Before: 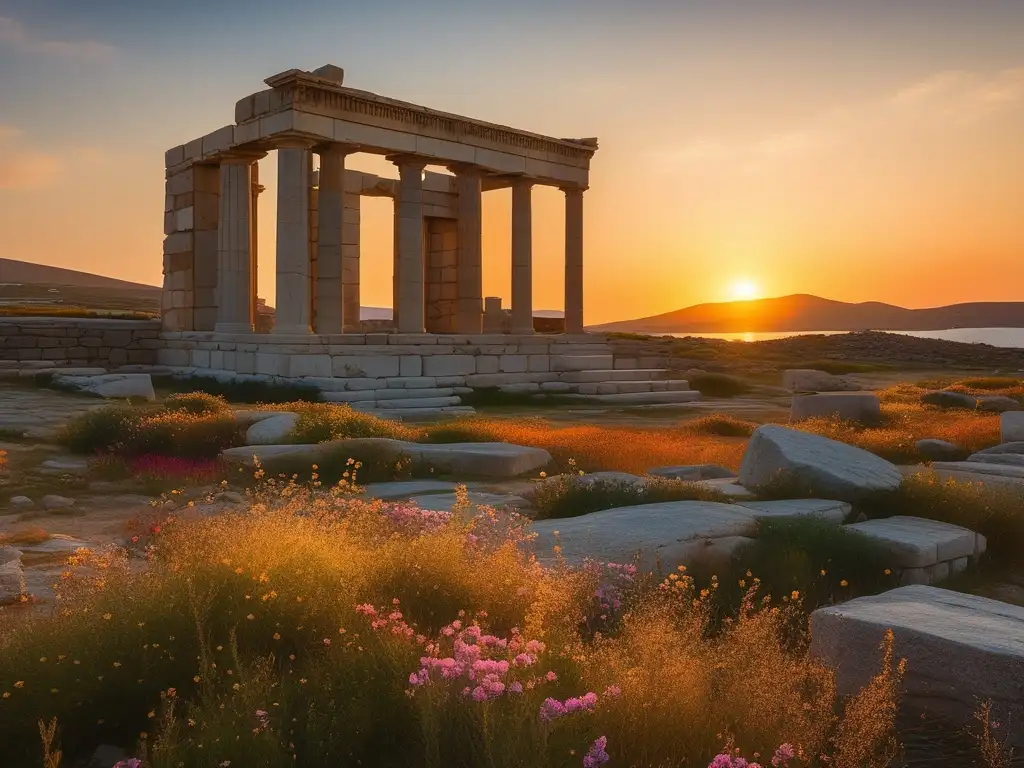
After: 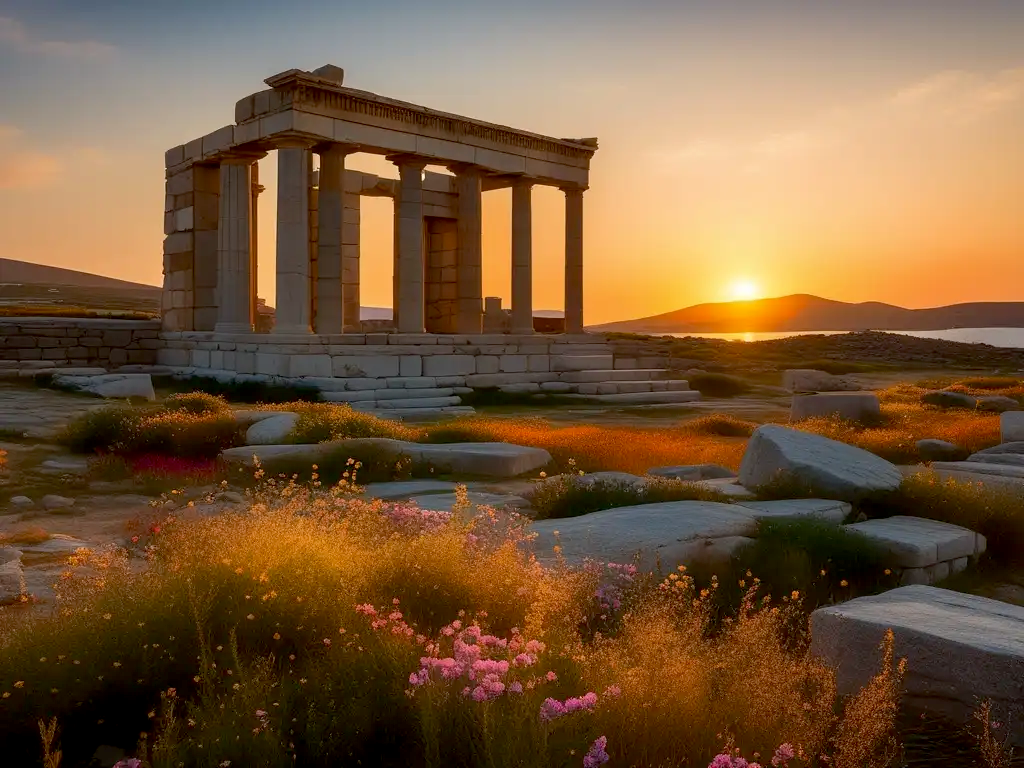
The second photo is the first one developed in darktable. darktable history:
exposure: black level correction 0.01, exposure 0.014 EV, compensate highlight preservation false
